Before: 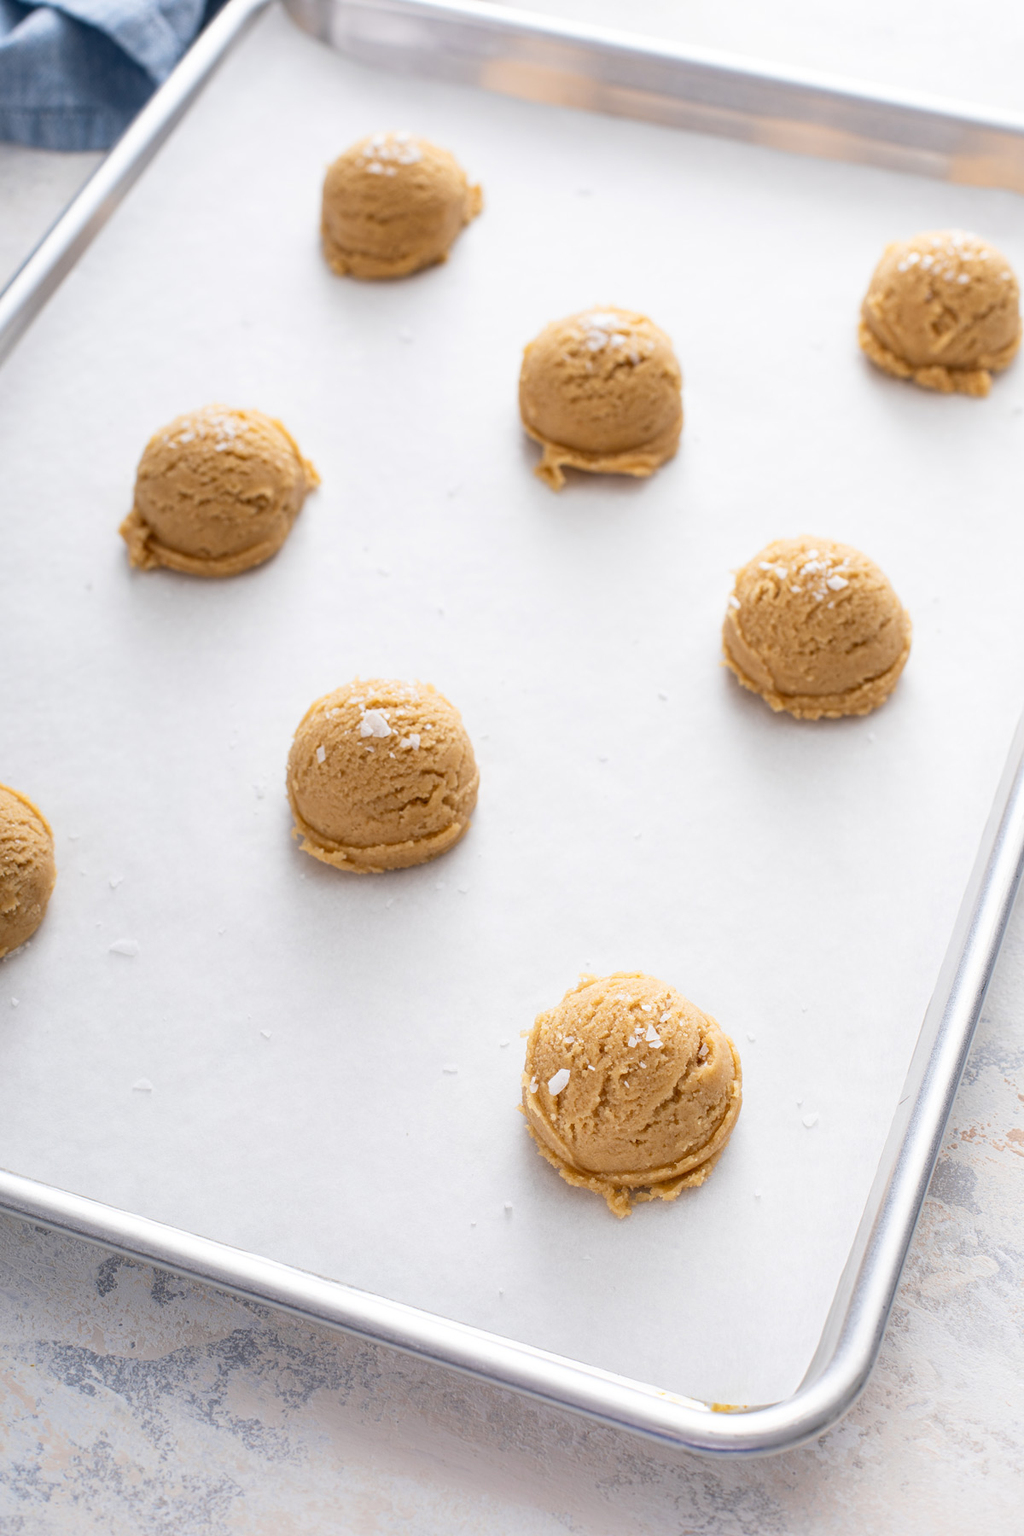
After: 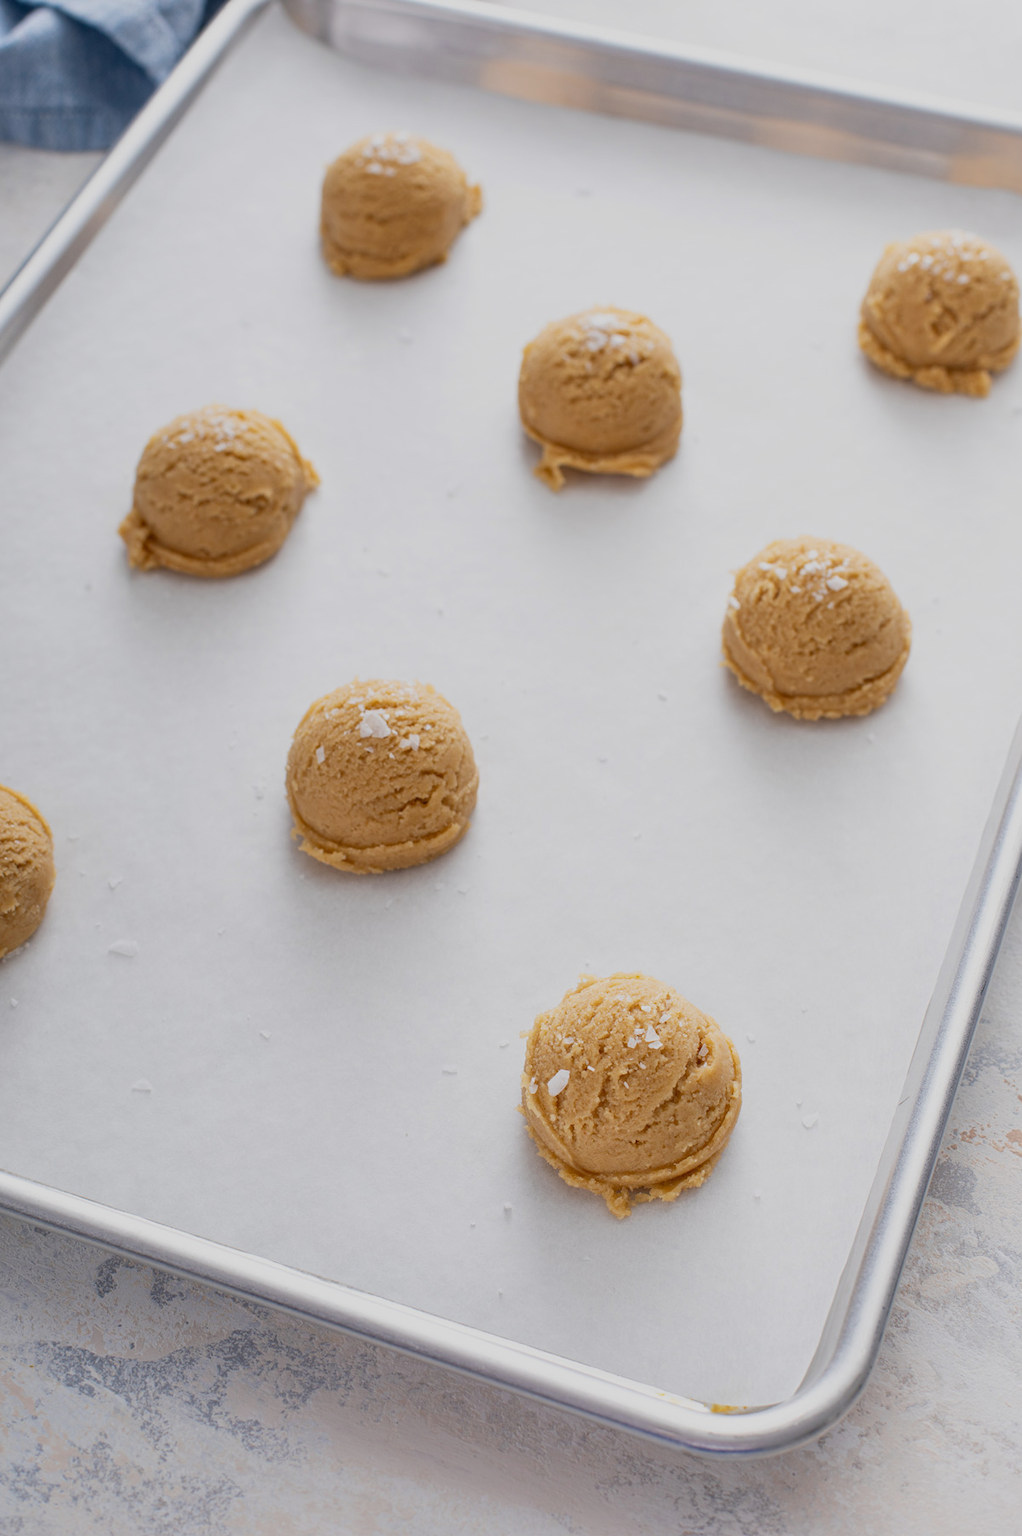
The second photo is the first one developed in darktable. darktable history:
crop: left 0.117%
tone equalizer: -8 EV -0.002 EV, -7 EV 0.004 EV, -6 EV -0.018 EV, -5 EV 0.019 EV, -4 EV -0.011 EV, -3 EV 0.038 EV, -2 EV -0.048 EV, -1 EV -0.288 EV, +0 EV -0.554 EV
